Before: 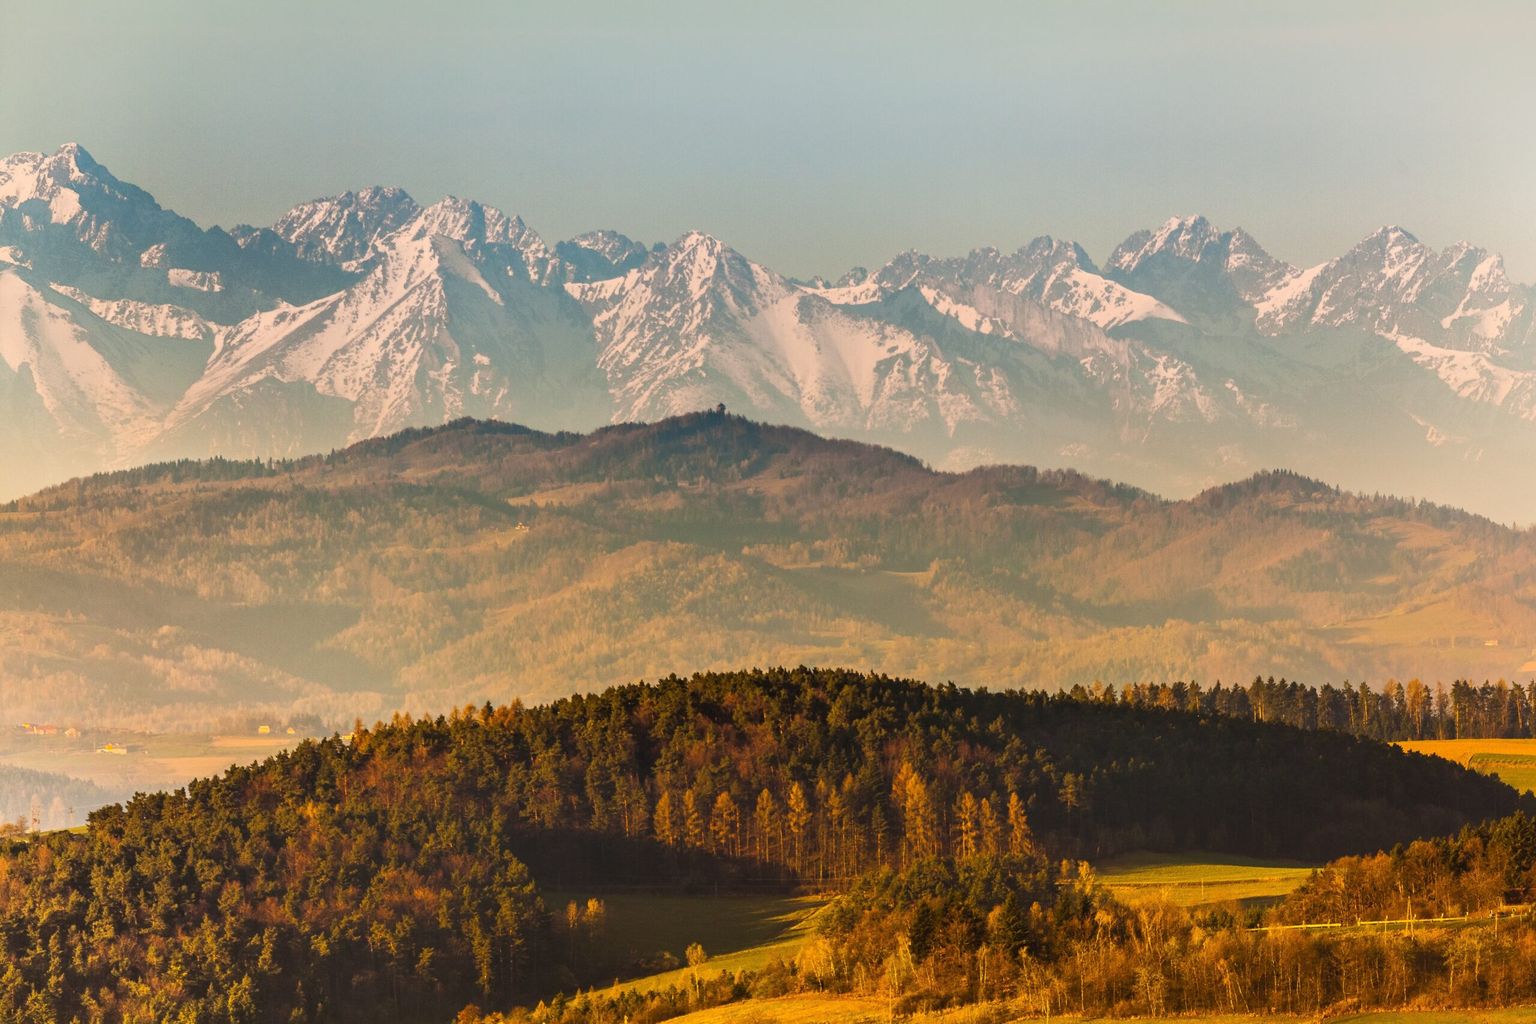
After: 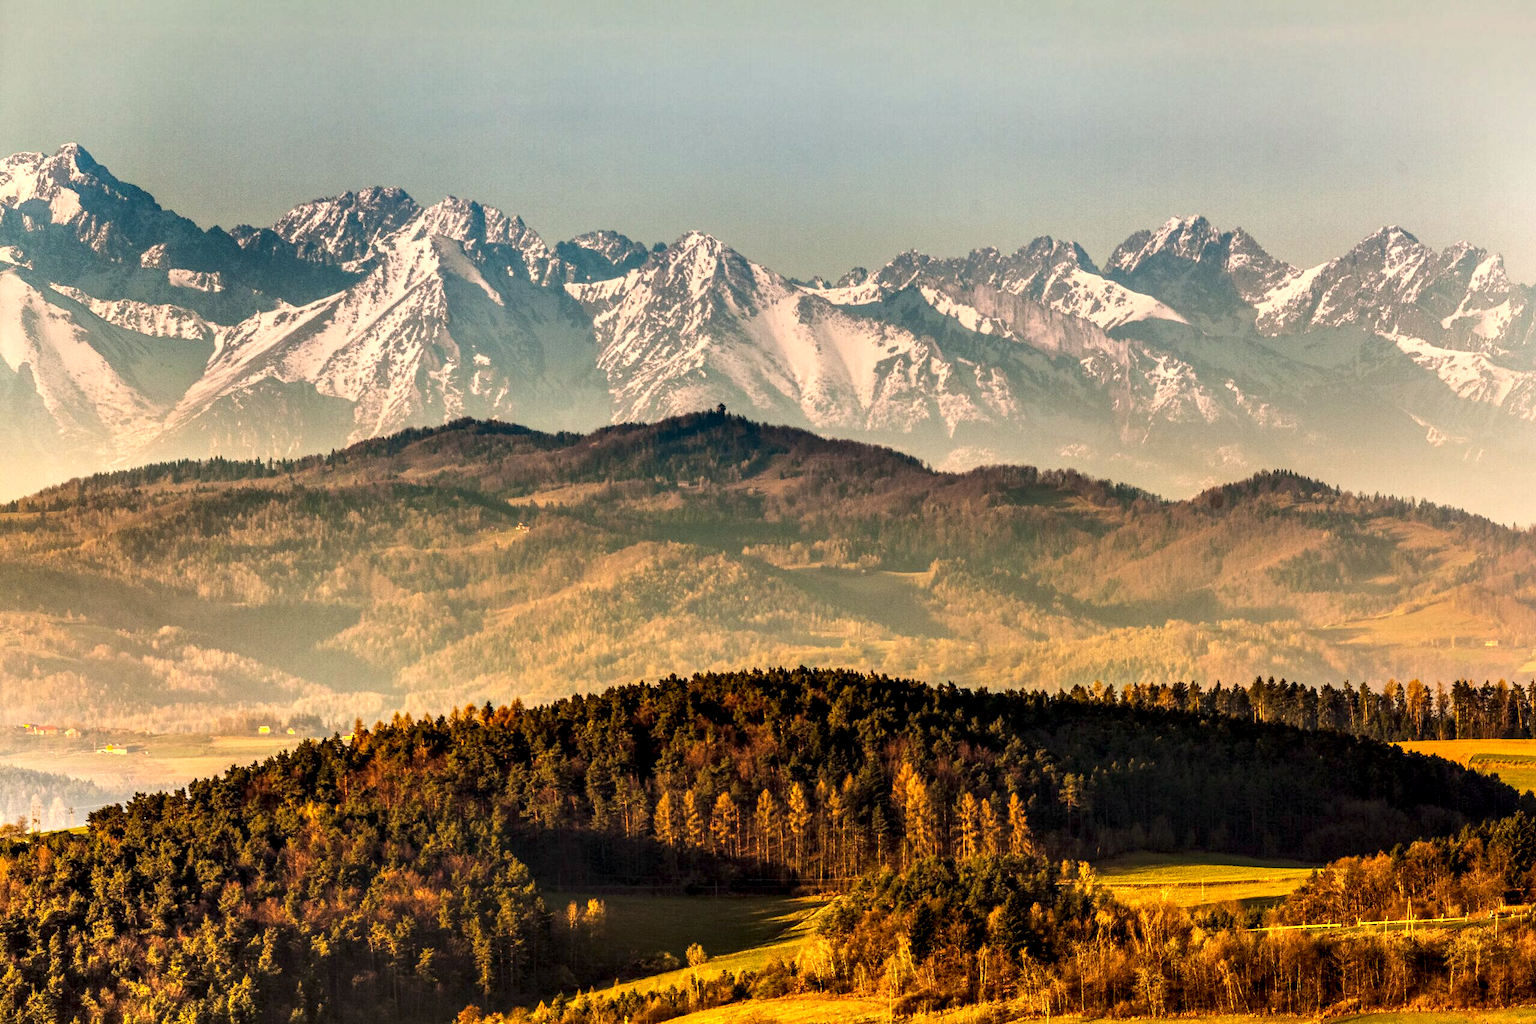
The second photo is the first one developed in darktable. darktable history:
color correction: highlights a* 0.734, highlights b* 2.87, saturation 1.09
contrast equalizer: octaves 7, y [[0.6 ×6], [0.55 ×6], [0 ×6], [0 ×6], [0 ×6]]
local contrast: highlights 26%, detail 150%
